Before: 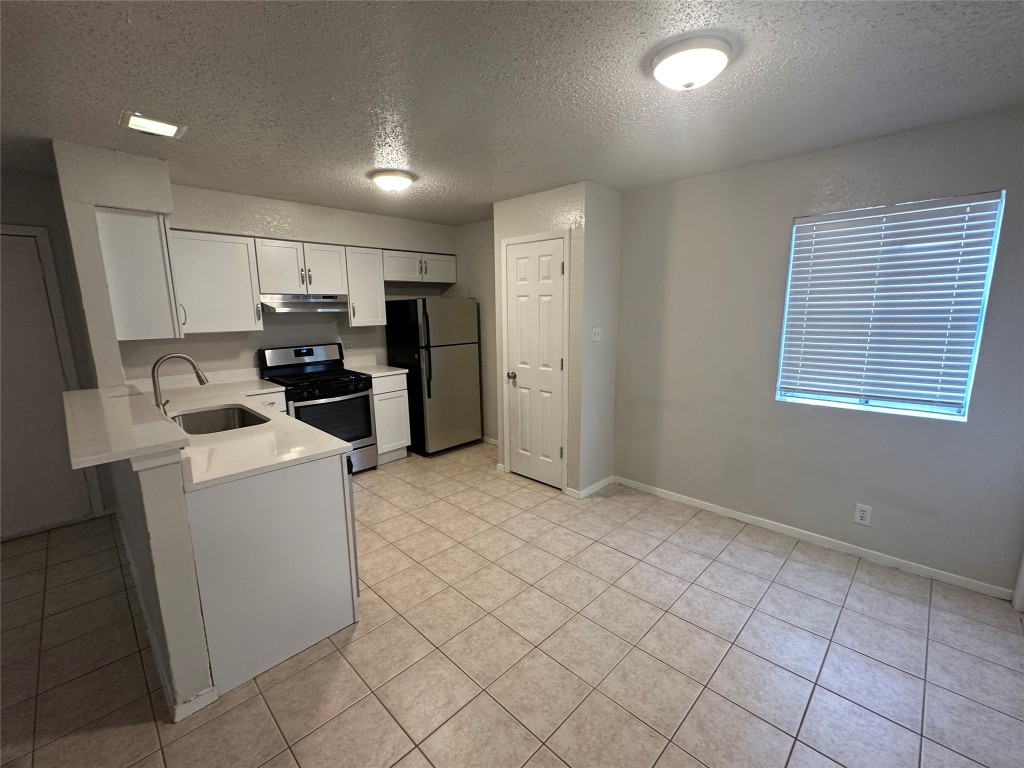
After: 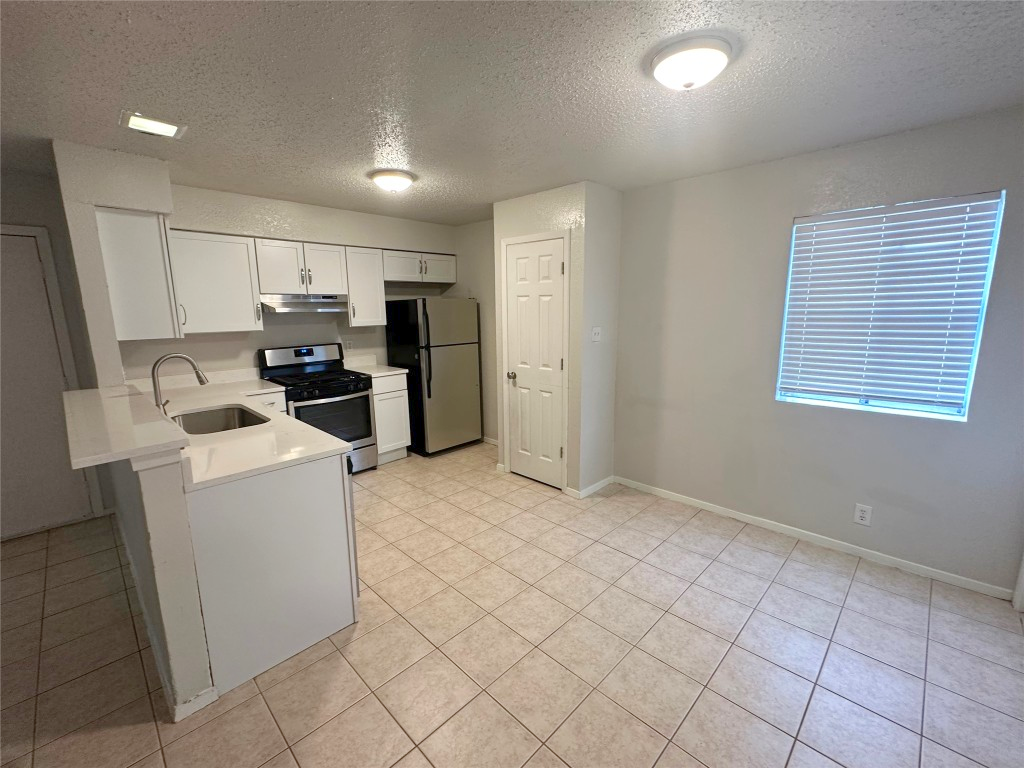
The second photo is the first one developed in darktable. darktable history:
levels: black 0.084%, levels [0, 0.445, 1]
